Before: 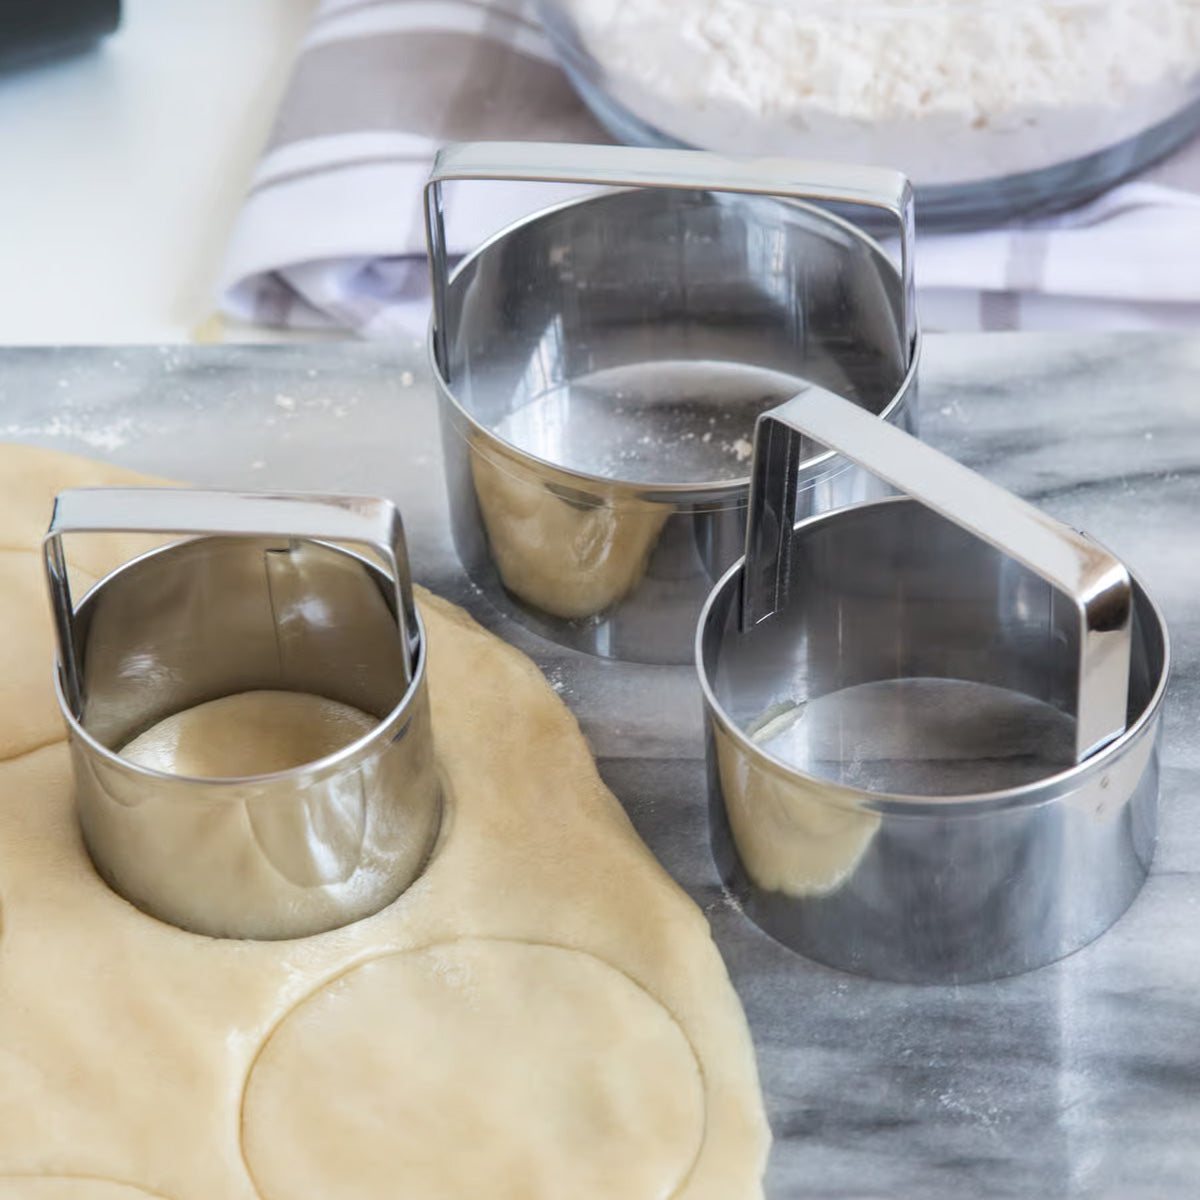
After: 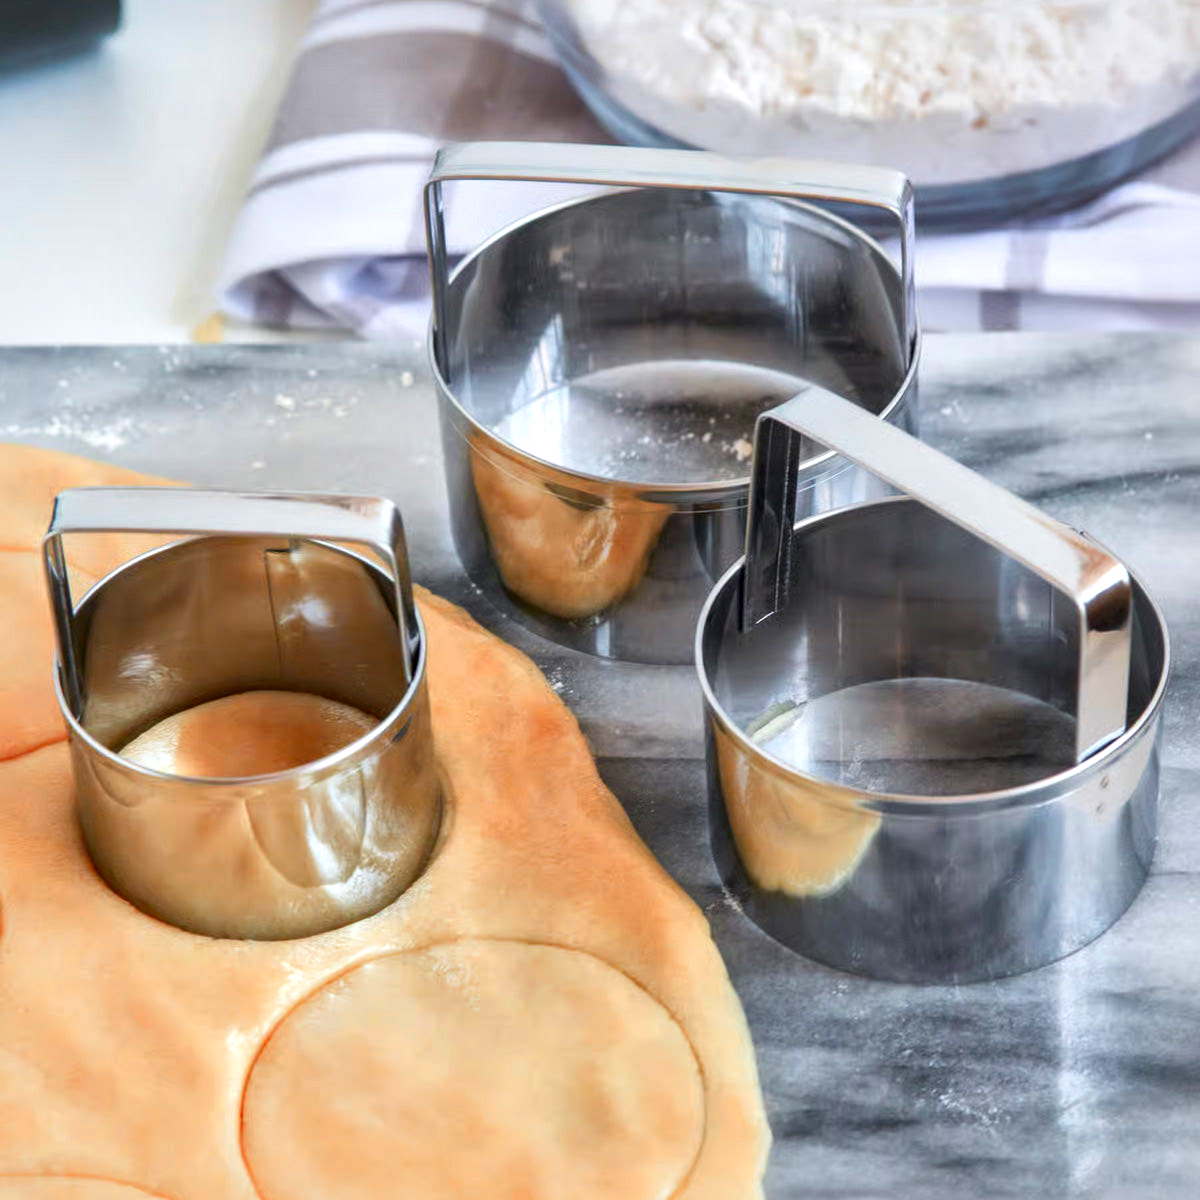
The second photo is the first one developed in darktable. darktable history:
color zones: curves: ch1 [(0.24, 0.634) (0.75, 0.5)]; ch2 [(0.253, 0.437) (0.745, 0.491)], mix 102.12%
color balance rgb: perceptual saturation grading › global saturation 25%, global vibrance 20%
local contrast: mode bilateral grid, contrast 20, coarseness 50, detail 179%, midtone range 0.2
